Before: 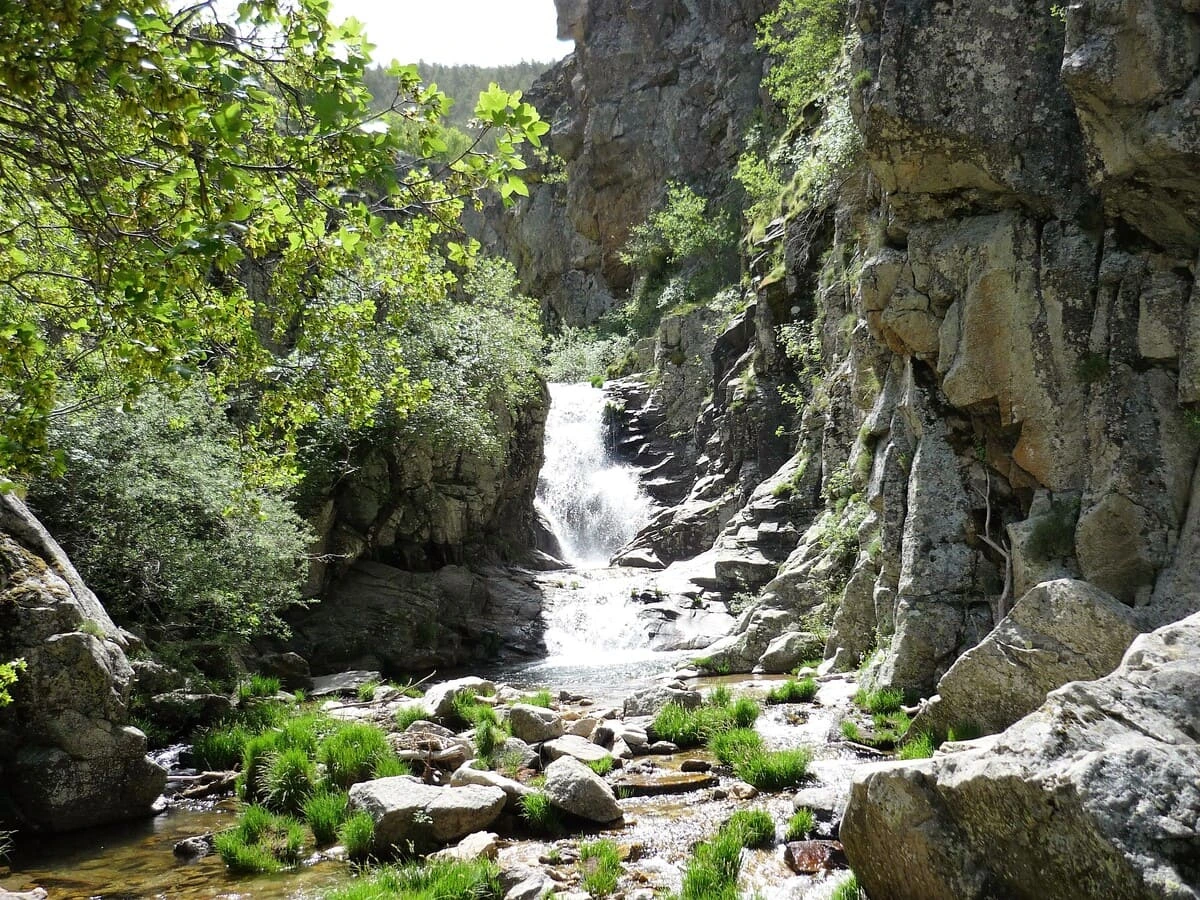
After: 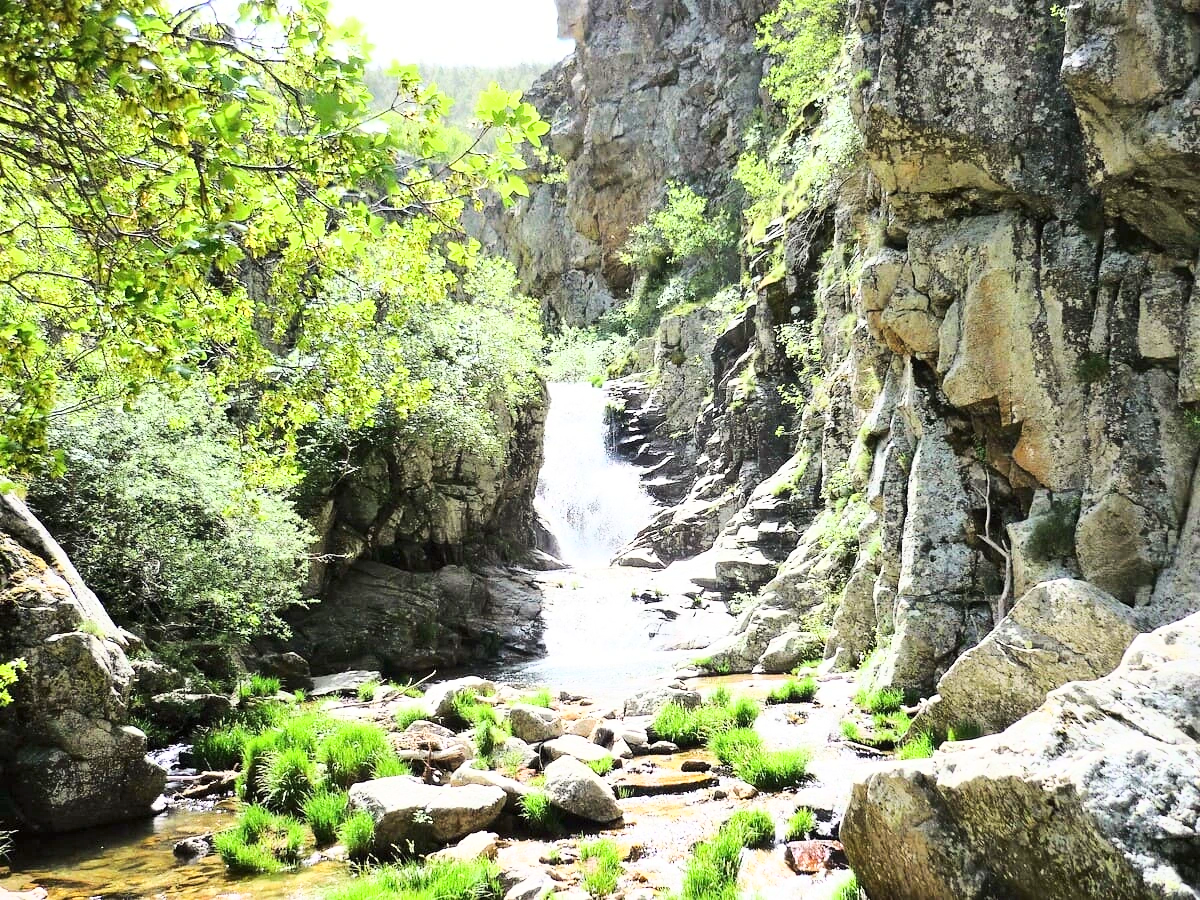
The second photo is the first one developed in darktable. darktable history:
exposure: exposure 0.515 EV, compensate highlight preservation false
base curve: curves: ch0 [(0, 0) (0.025, 0.046) (0.112, 0.277) (0.467, 0.74) (0.814, 0.929) (1, 0.942)]
tone equalizer: -8 EV -0.417 EV, -7 EV -0.389 EV, -6 EV -0.333 EV, -5 EV -0.222 EV, -3 EV 0.222 EV, -2 EV 0.333 EV, -1 EV 0.389 EV, +0 EV 0.417 EV, edges refinement/feathering 500, mask exposure compensation -1.57 EV, preserve details no
